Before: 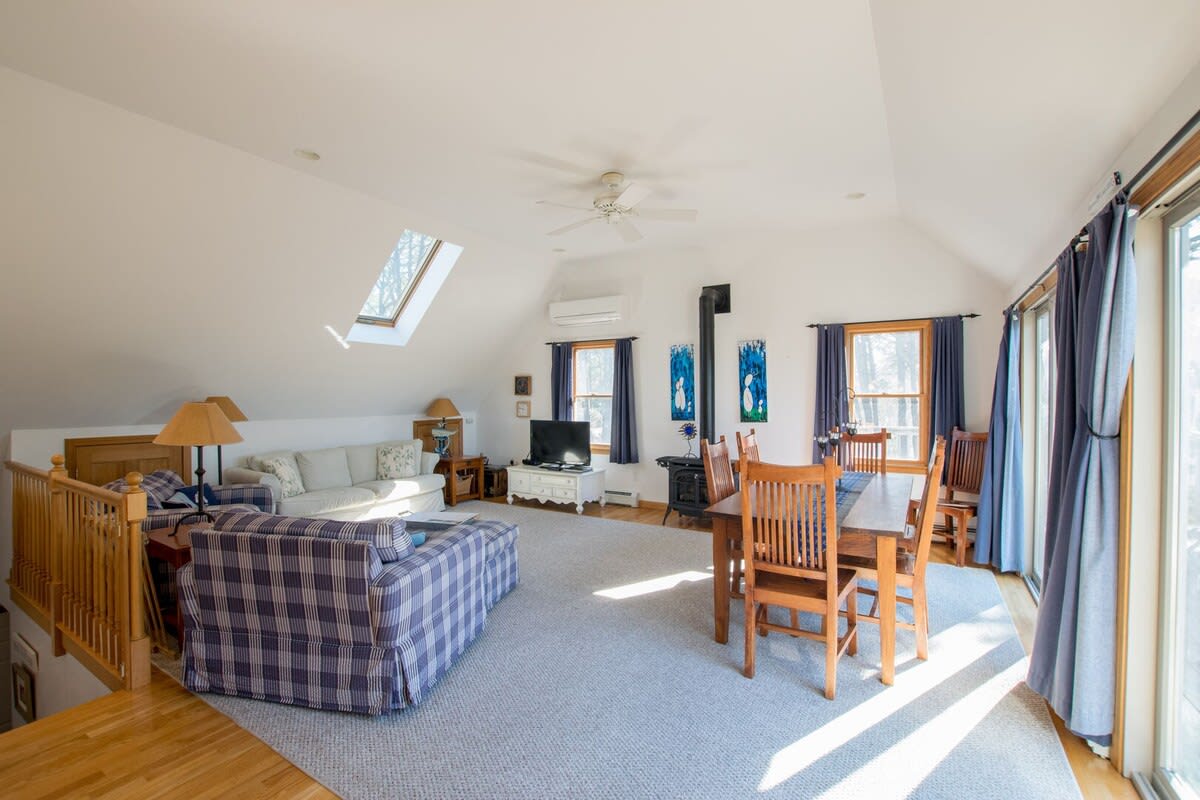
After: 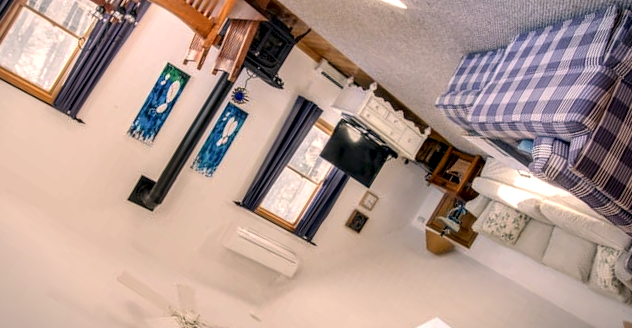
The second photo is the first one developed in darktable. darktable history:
crop and rotate: angle 148.39°, left 9.228%, top 15.591%, right 4.487%, bottom 17.118%
local contrast: highlights 60%, shadows 60%, detail 160%
vignetting: fall-off start 100.28%, fall-off radius 65.14%, automatic ratio true
color correction: highlights a* 12, highlights b* 12.33
